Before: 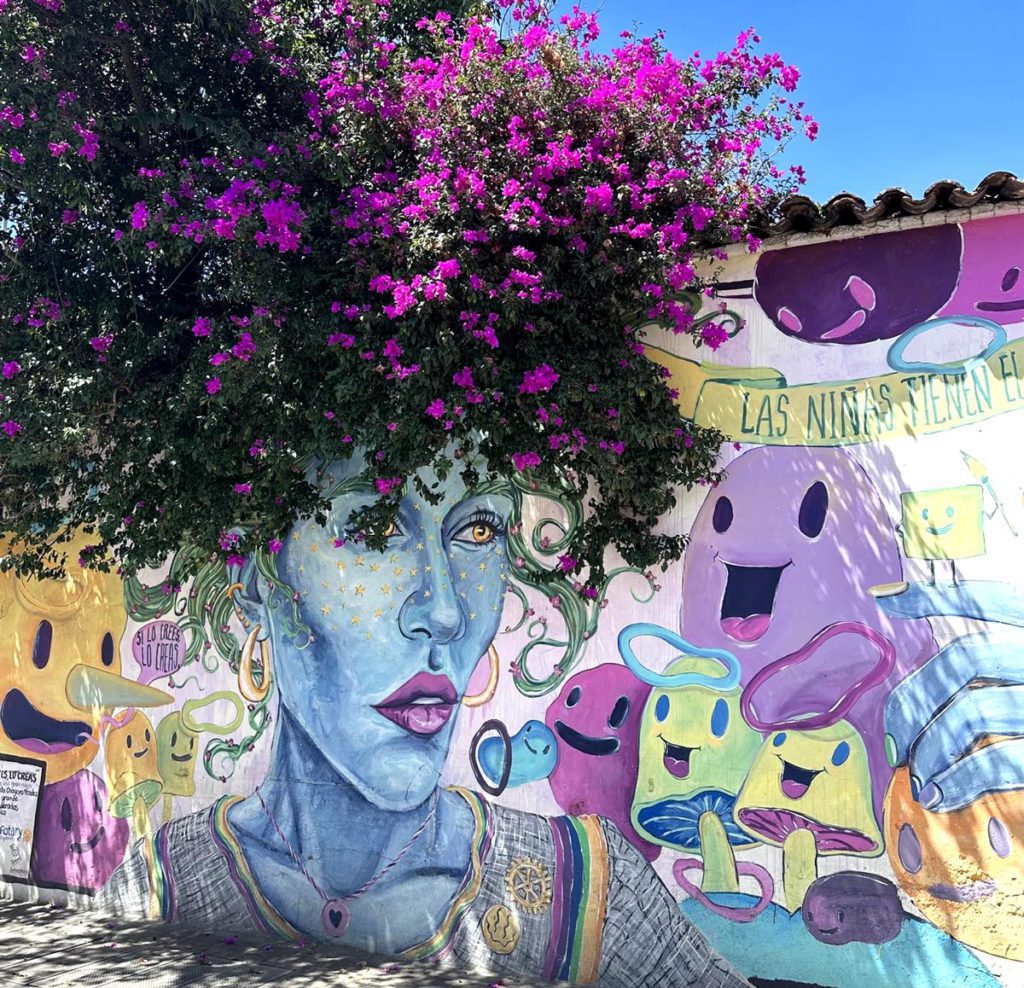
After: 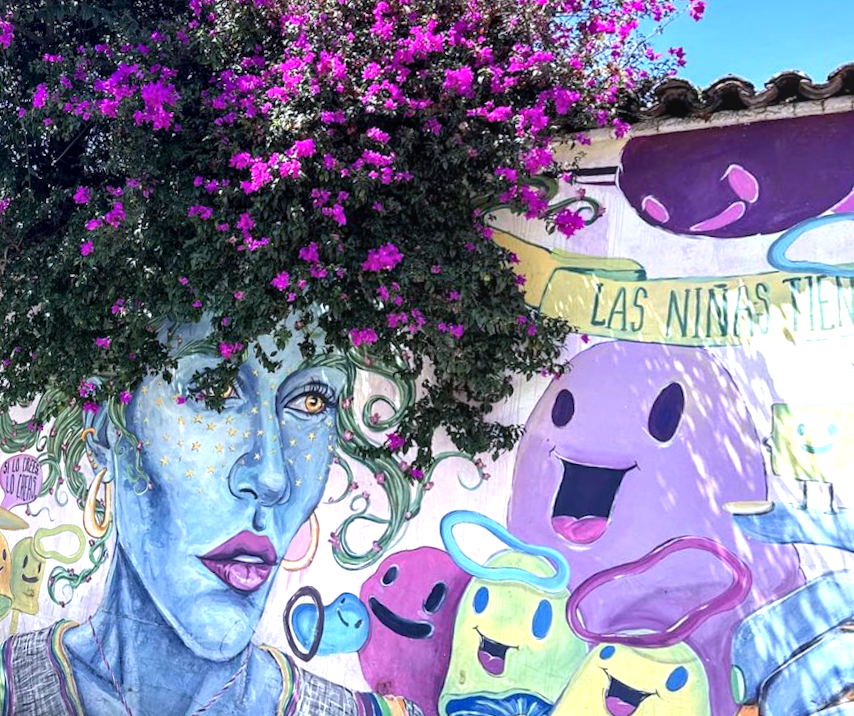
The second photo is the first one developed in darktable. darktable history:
crop and rotate: angle -3.27°, left 5.211%, top 5.211%, right 4.607%, bottom 4.607%
rotate and perspective: rotation 1.69°, lens shift (vertical) -0.023, lens shift (horizontal) -0.291, crop left 0.025, crop right 0.988, crop top 0.092, crop bottom 0.842
local contrast: detail 115%
exposure: black level correction 0.001, exposure 0.5 EV, compensate exposure bias true, compensate highlight preservation false
color calibration: illuminant as shot in camera, x 0.358, y 0.373, temperature 4628.91 K
